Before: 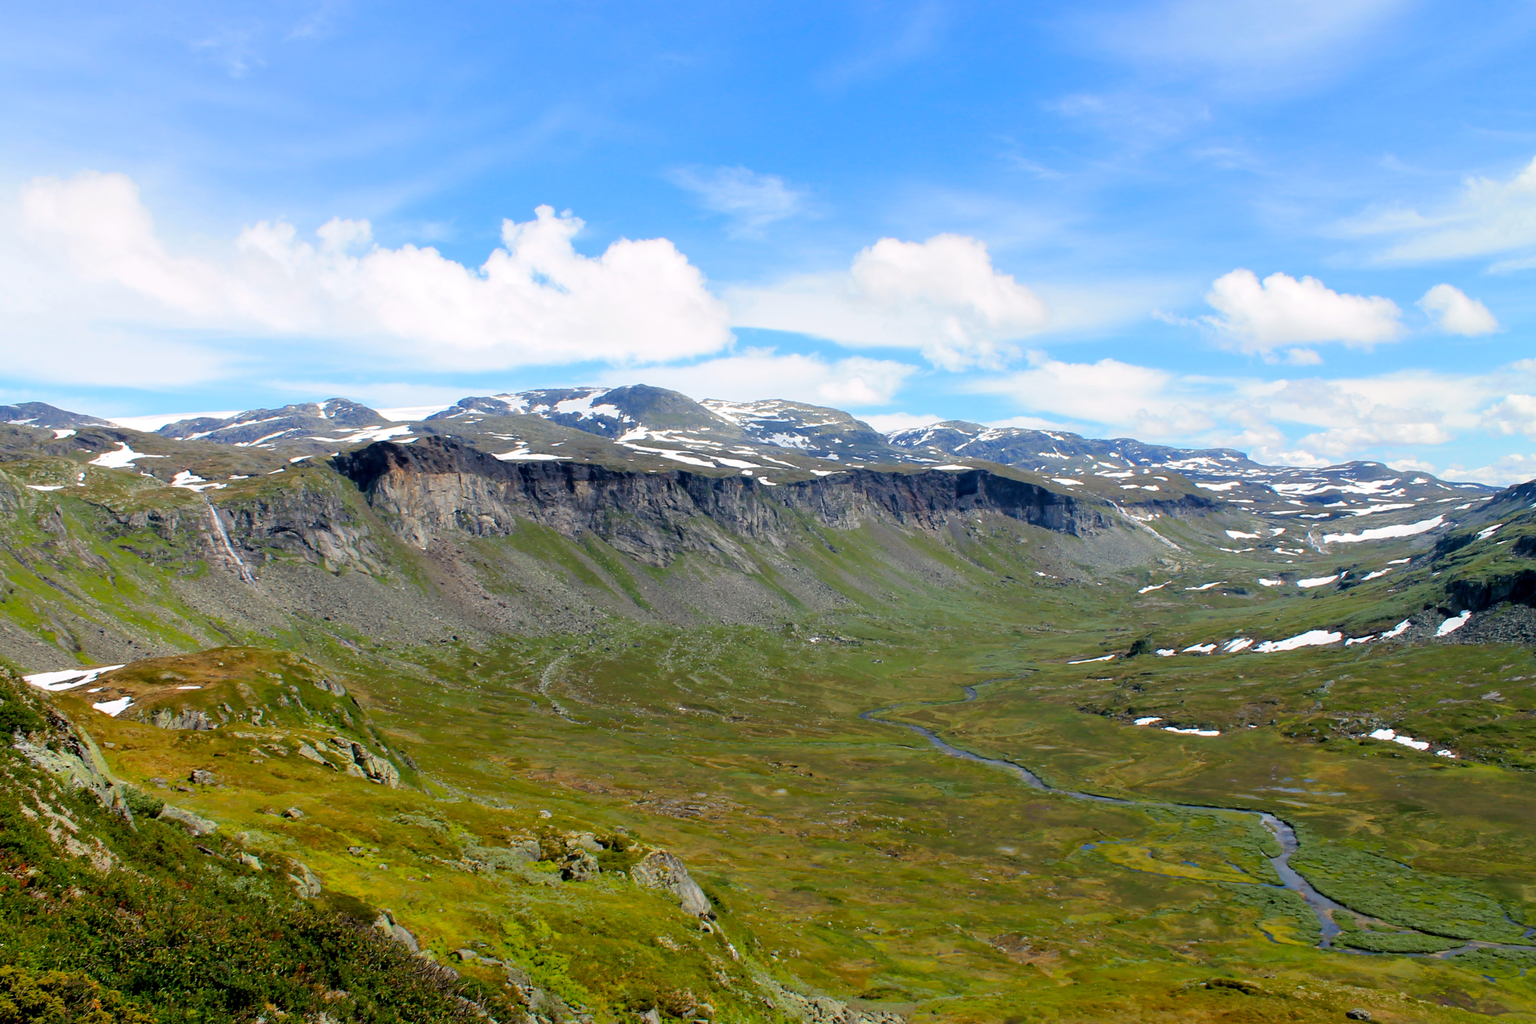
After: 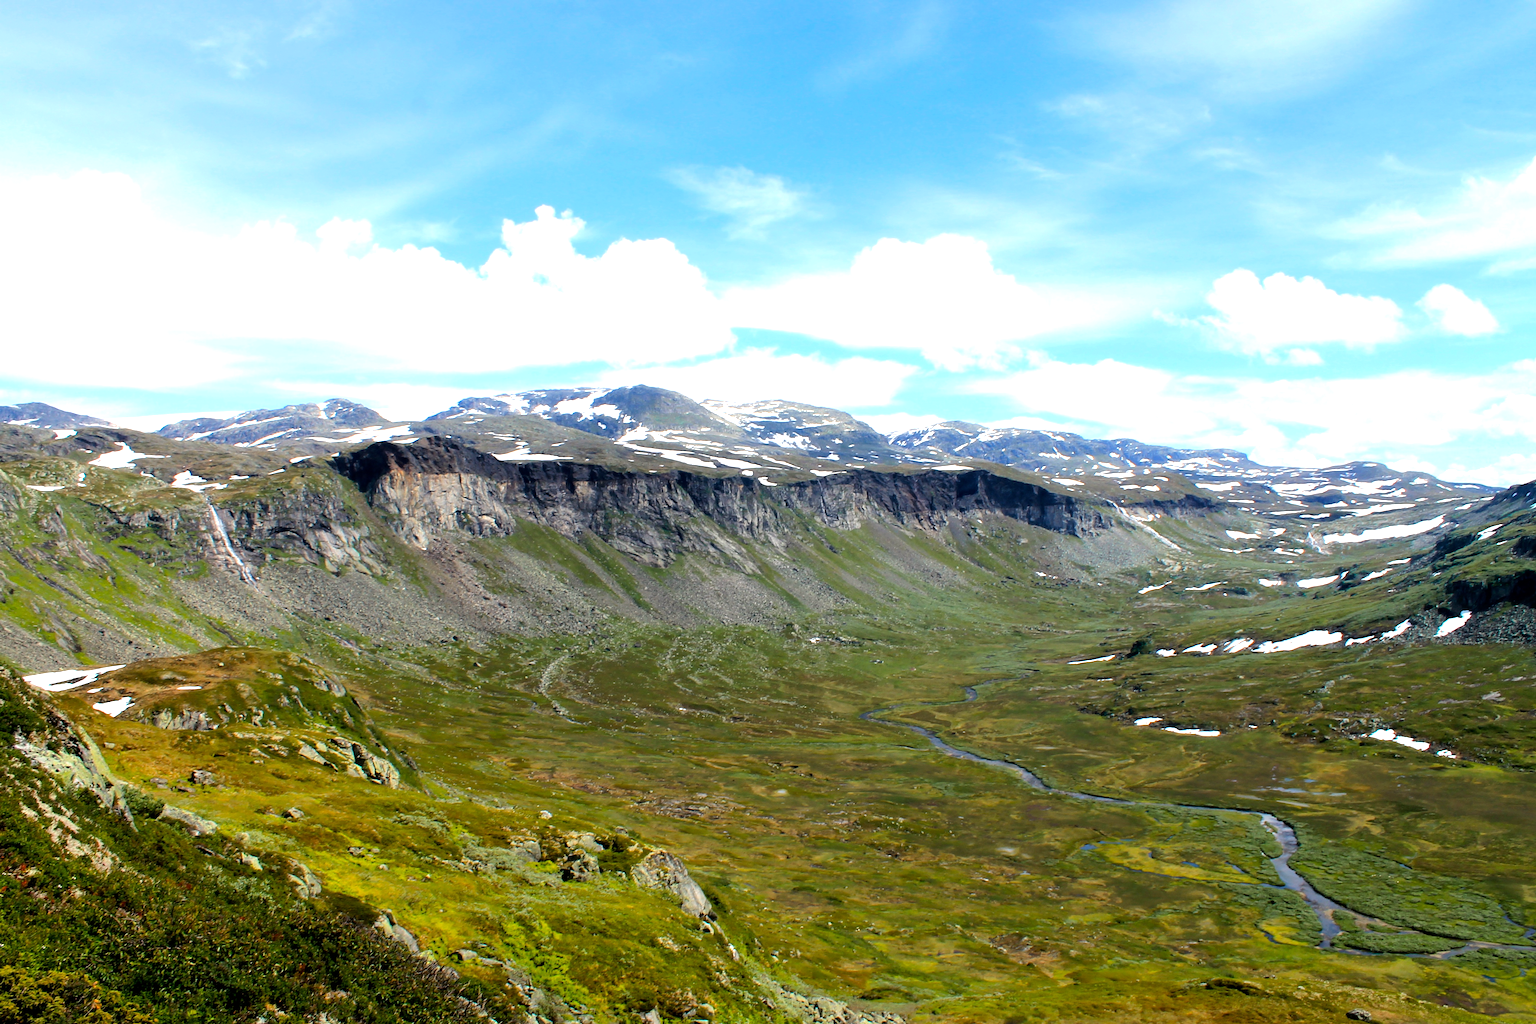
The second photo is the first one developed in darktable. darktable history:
color zones: curves: ch0 [(0.25, 0.5) (0.423, 0.5) (0.443, 0.5) (0.521, 0.756) (0.568, 0.5) (0.576, 0.5) (0.75, 0.5)]; ch1 [(0.25, 0.5) (0.423, 0.5) (0.443, 0.5) (0.539, 0.873) (0.624, 0.565) (0.631, 0.5) (0.75, 0.5)]
tone equalizer: -8 EV -0.785 EV, -7 EV -0.716 EV, -6 EV -0.575 EV, -5 EV -0.376 EV, -3 EV 0.403 EV, -2 EV 0.6 EV, -1 EV 0.688 EV, +0 EV 0.763 EV, edges refinement/feathering 500, mask exposure compensation -1.57 EV, preserve details no
